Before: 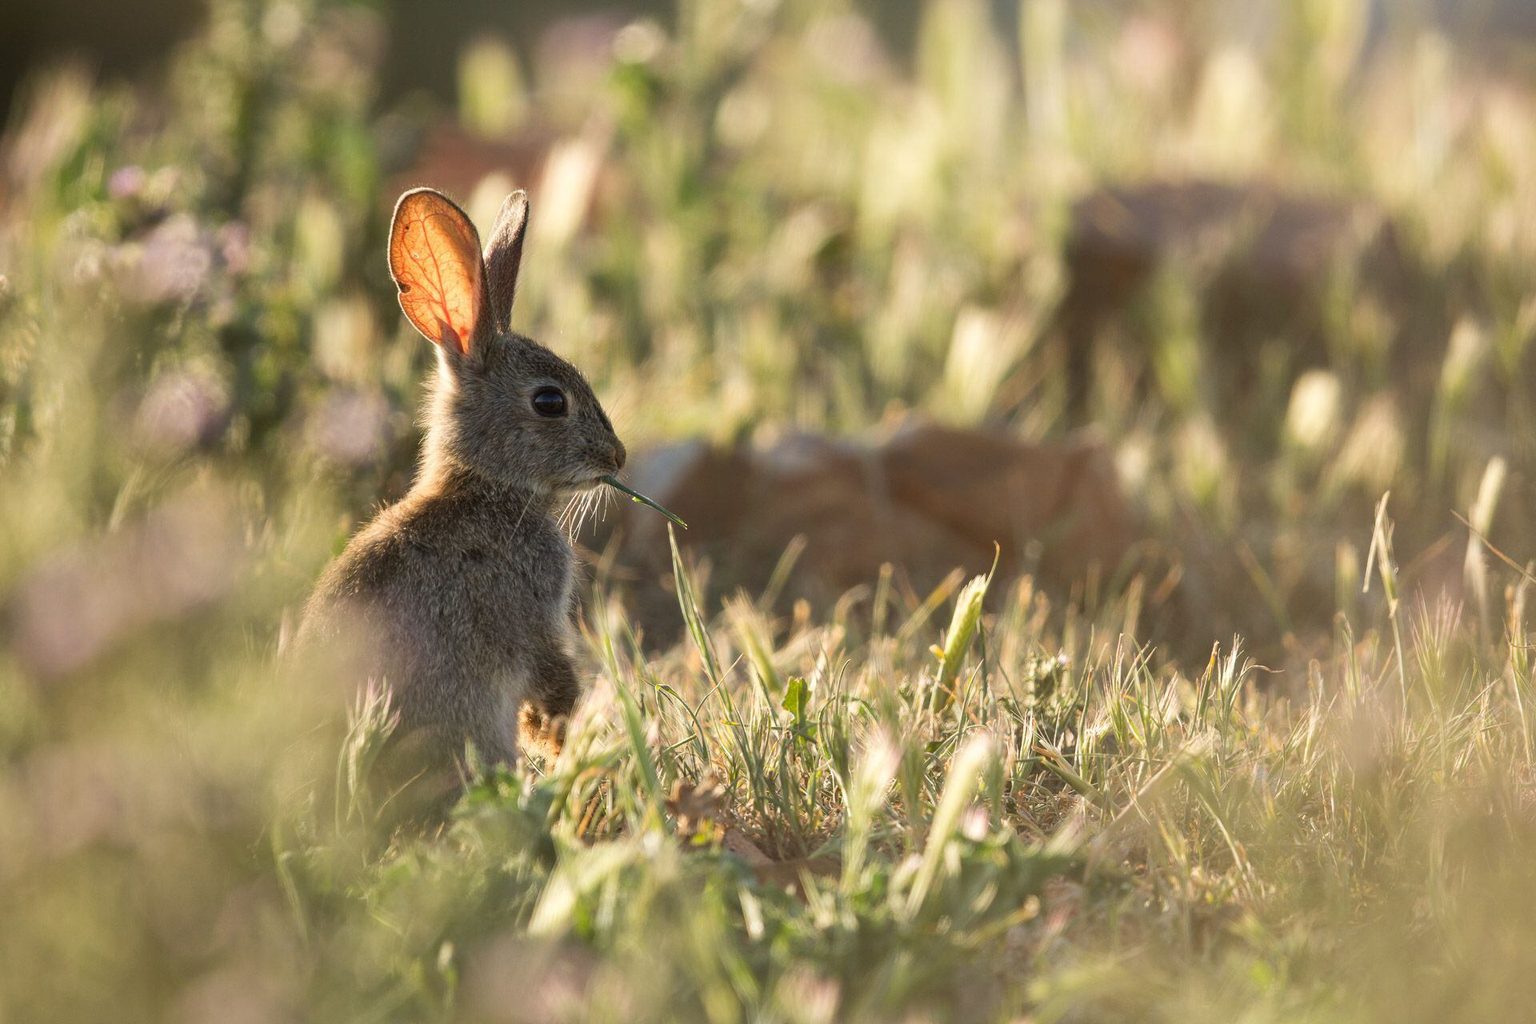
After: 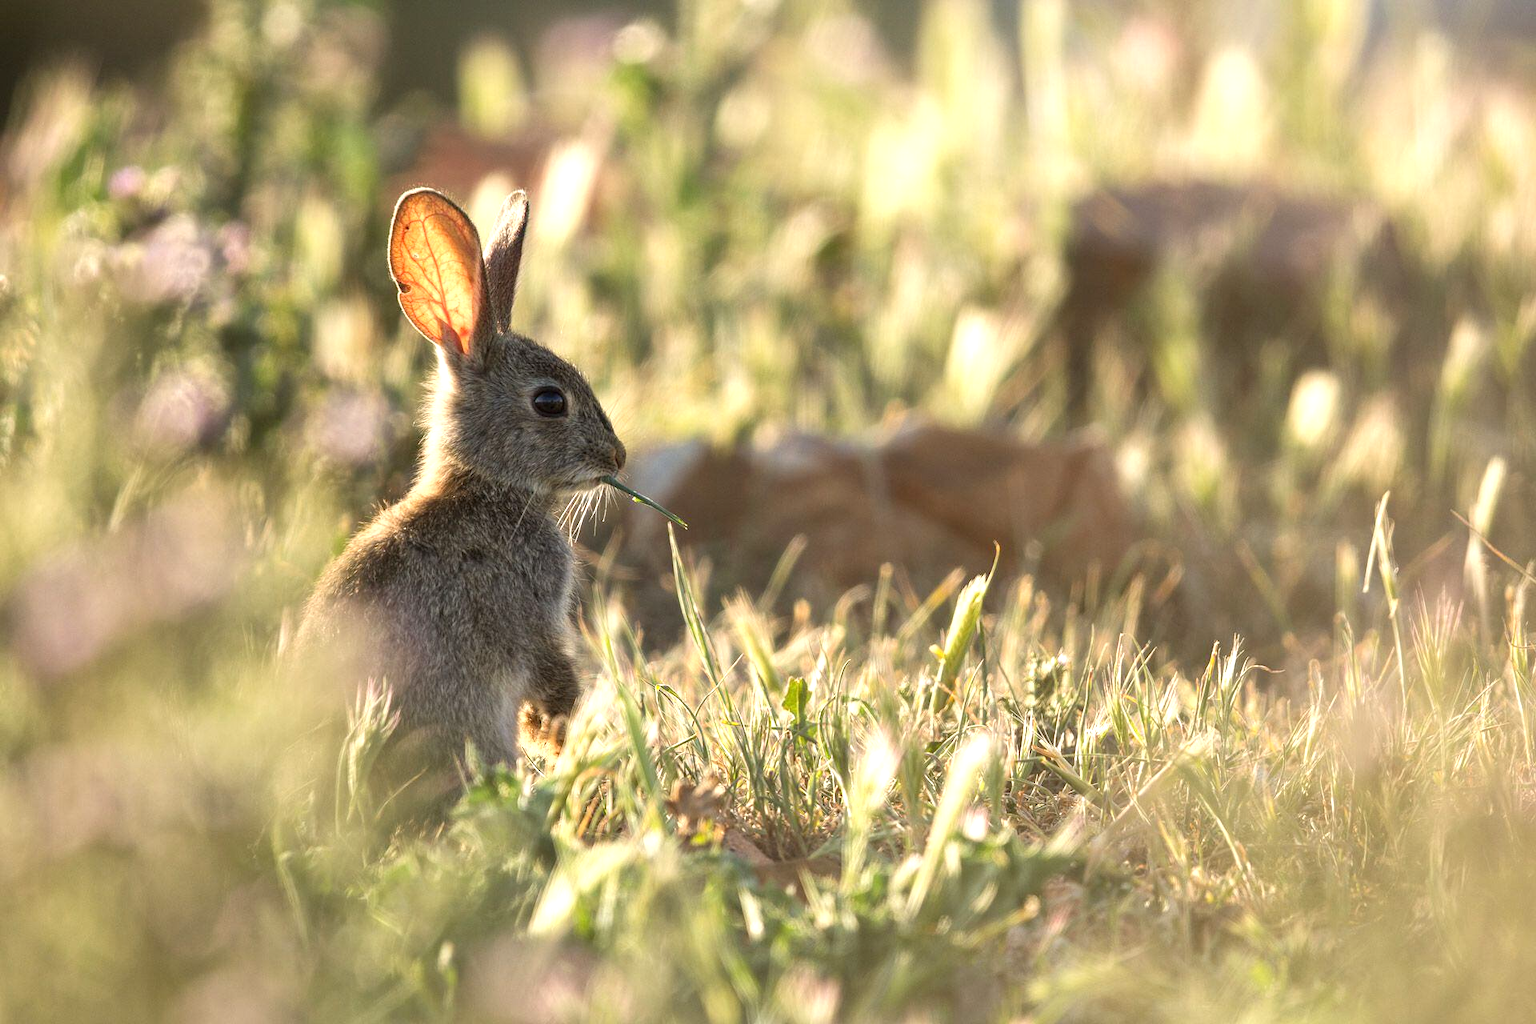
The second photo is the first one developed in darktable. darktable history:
exposure: exposure 0.489 EV, compensate highlight preservation false
local contrast: highlights 107%, shadows 100%, detail 119%, midtone range 0.2
